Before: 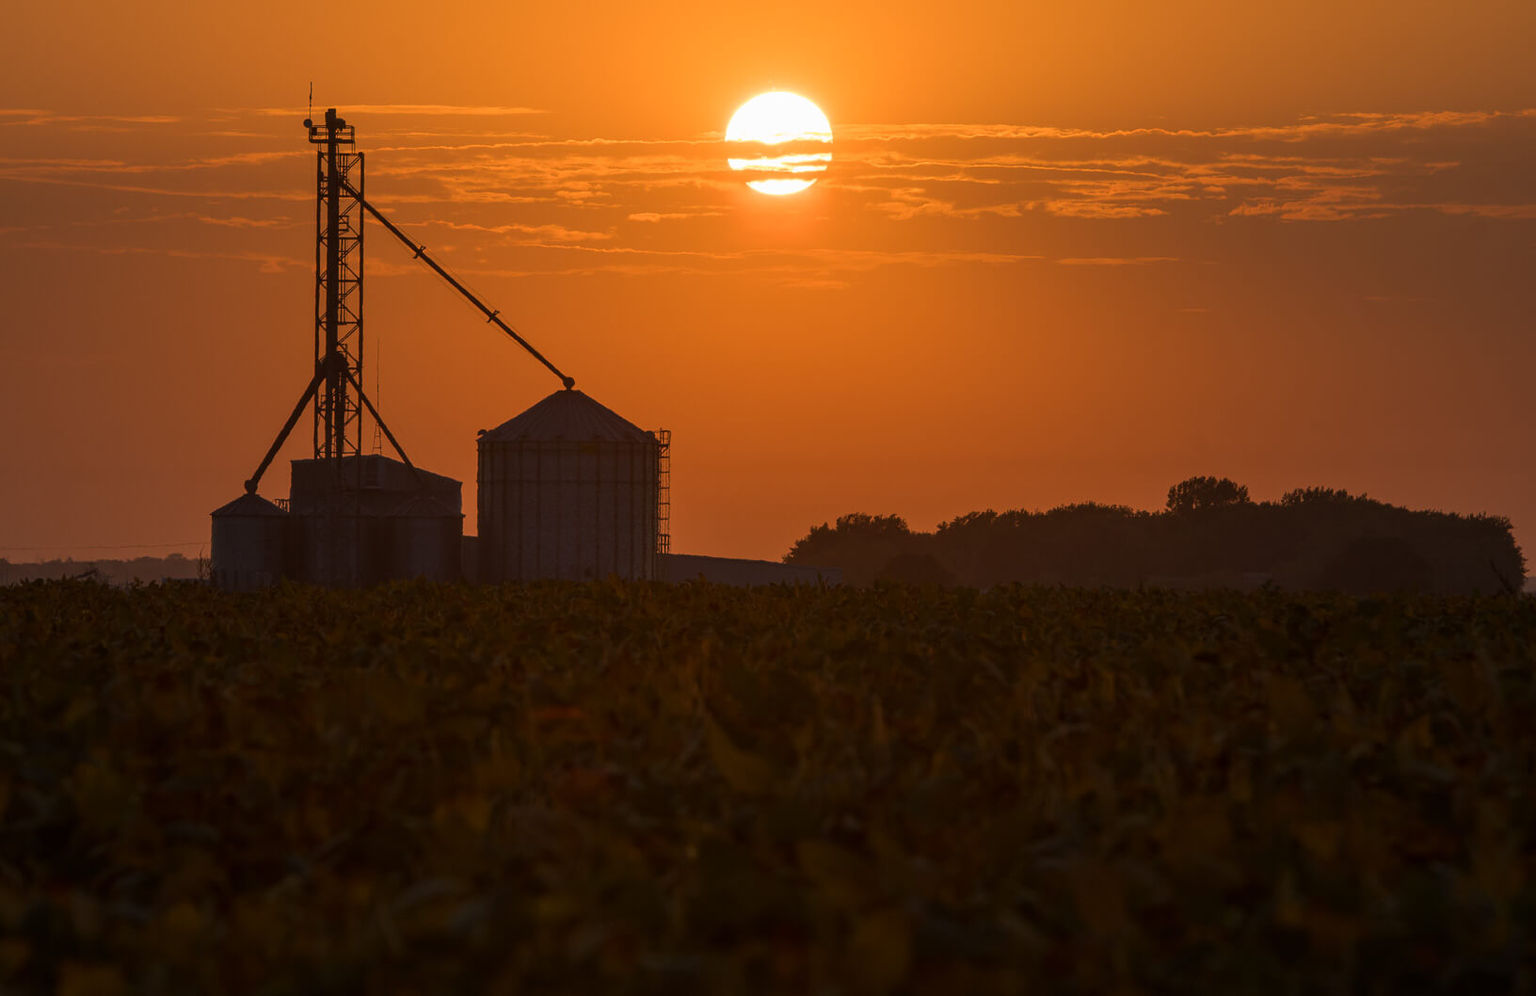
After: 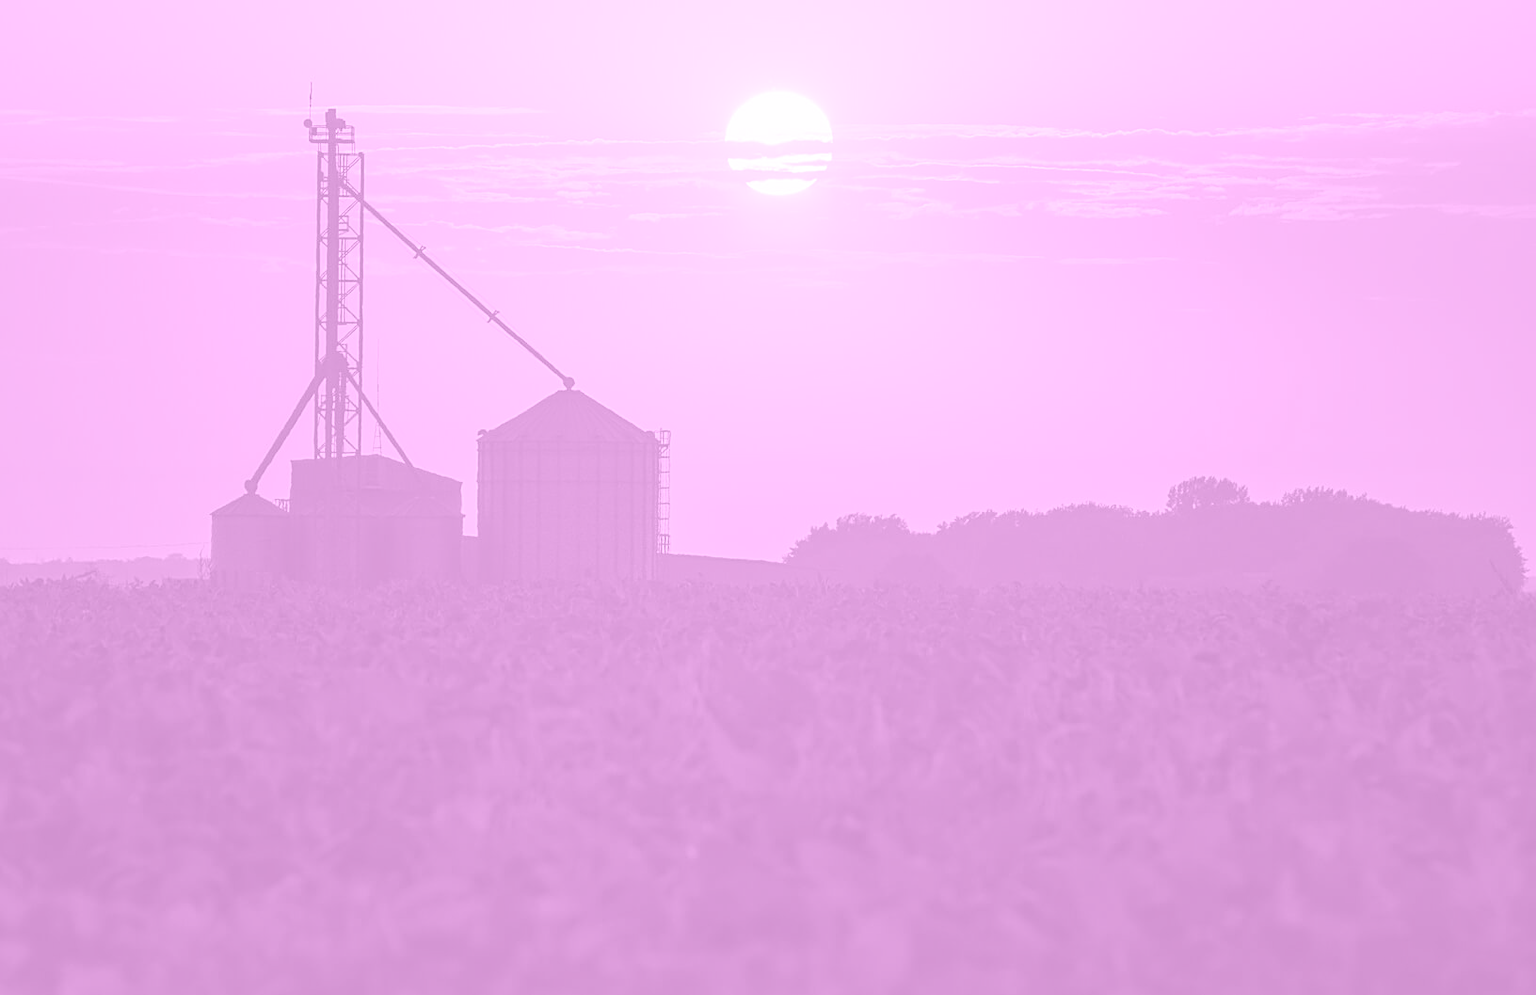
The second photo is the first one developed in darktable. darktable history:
colorize: hue 331.2°, saturation 75%, source mix 30.28%, lightness 70.52%, version 1
exposure: black level correction 0.001, exposure 0.955 EV, compensate exposure bias true, compensate highlight preservation false
sharpen: on, module defaults
